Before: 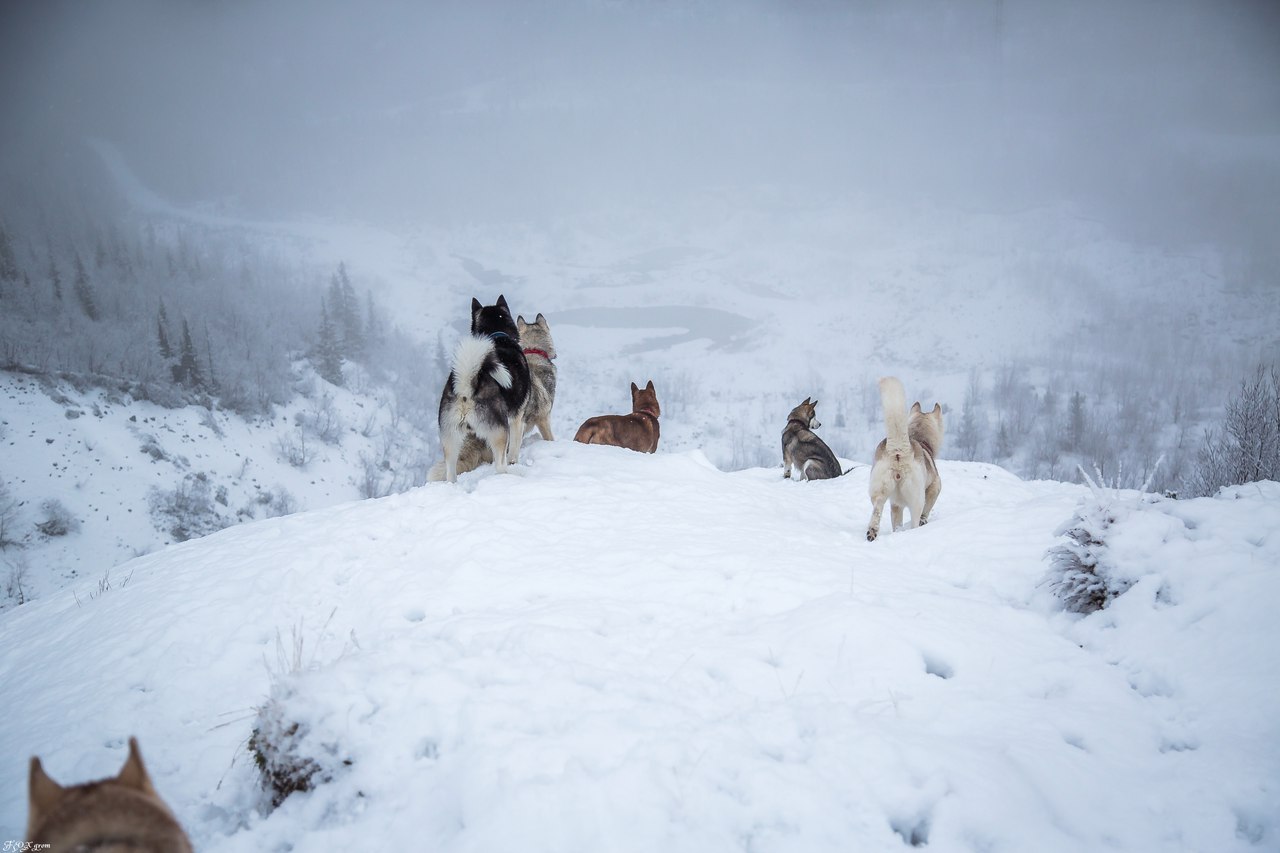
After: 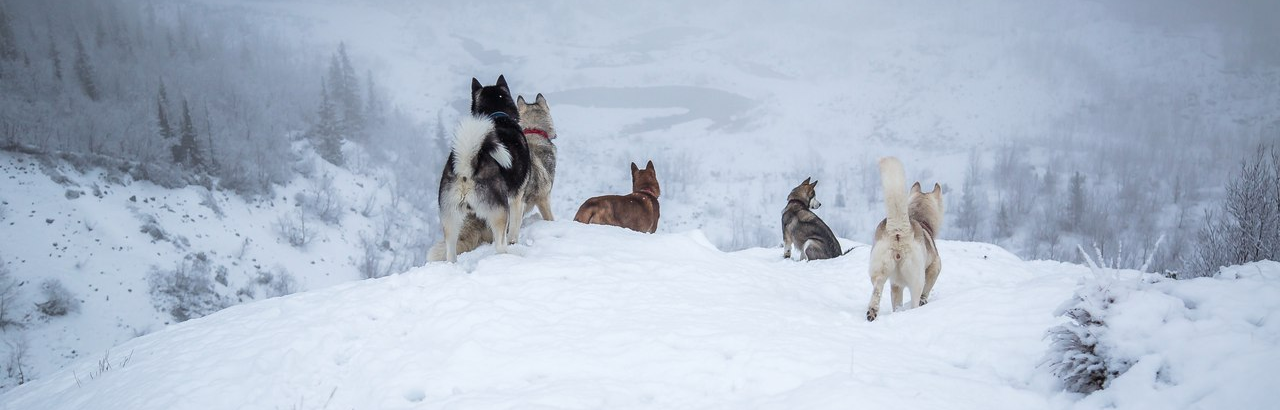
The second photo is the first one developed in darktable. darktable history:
crop and rotate: top 25.958%, bottom 25.96%
